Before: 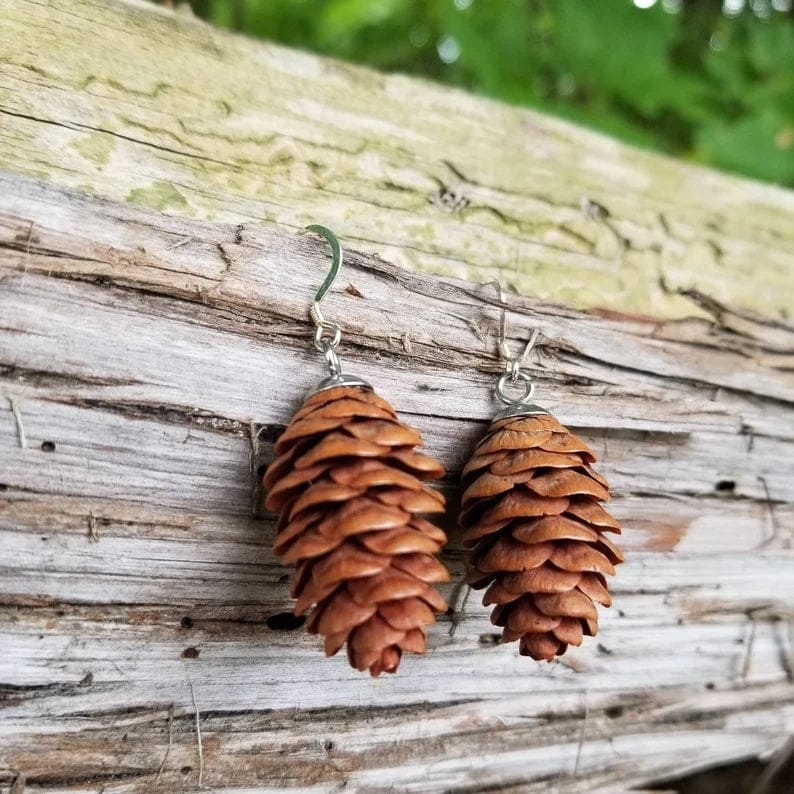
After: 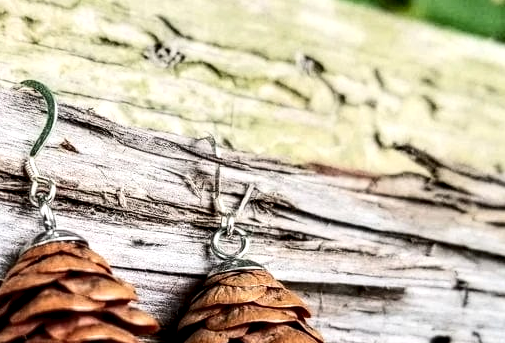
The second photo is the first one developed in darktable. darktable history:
local contrast: highlights 60%, shadows 60%, detail 160%
crop: left 36.005%, top 18.293%, right 0.31%, bottom 38.444%
contrast brightness saturation: contrast 0.28
